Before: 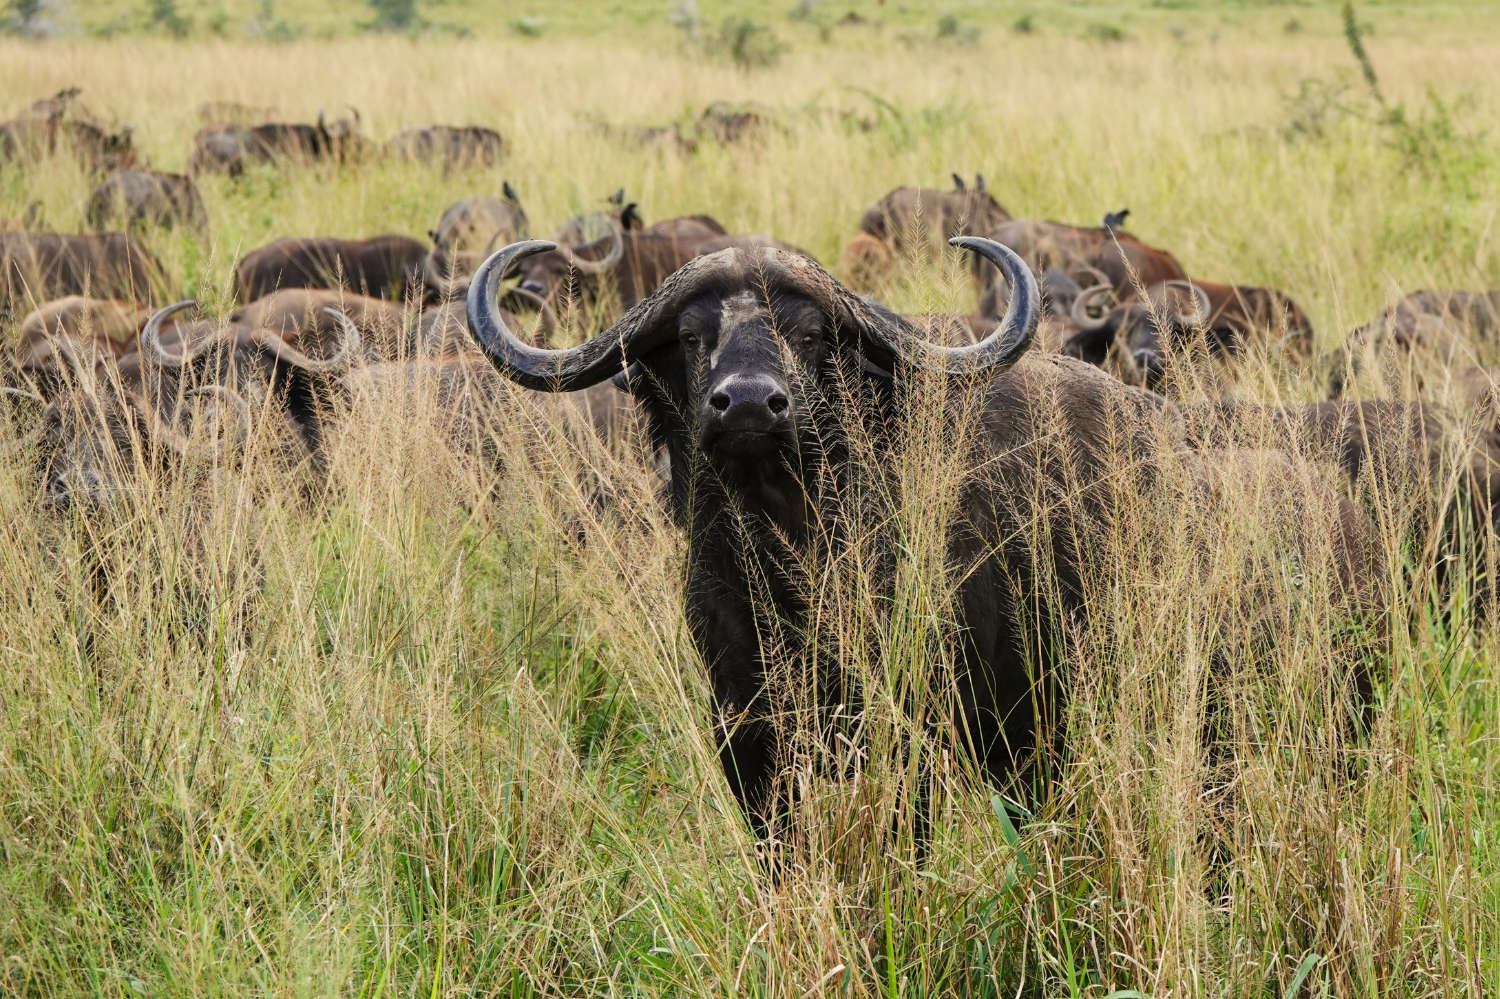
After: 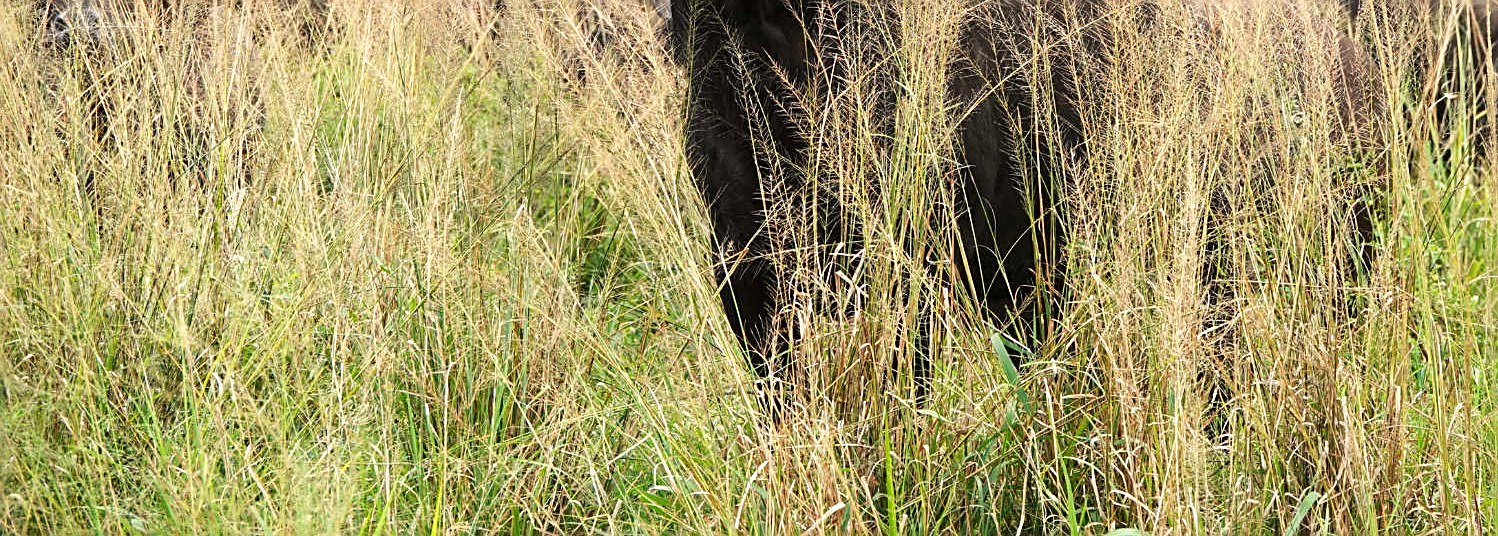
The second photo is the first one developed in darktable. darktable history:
exposure: black level correction 0.001, exposure 0.5 EV, compensate exposure bias true, compensate highlight preservation false
crop and rotate: top 46.34%, right 0.111%
sharpen: on, module defaults
